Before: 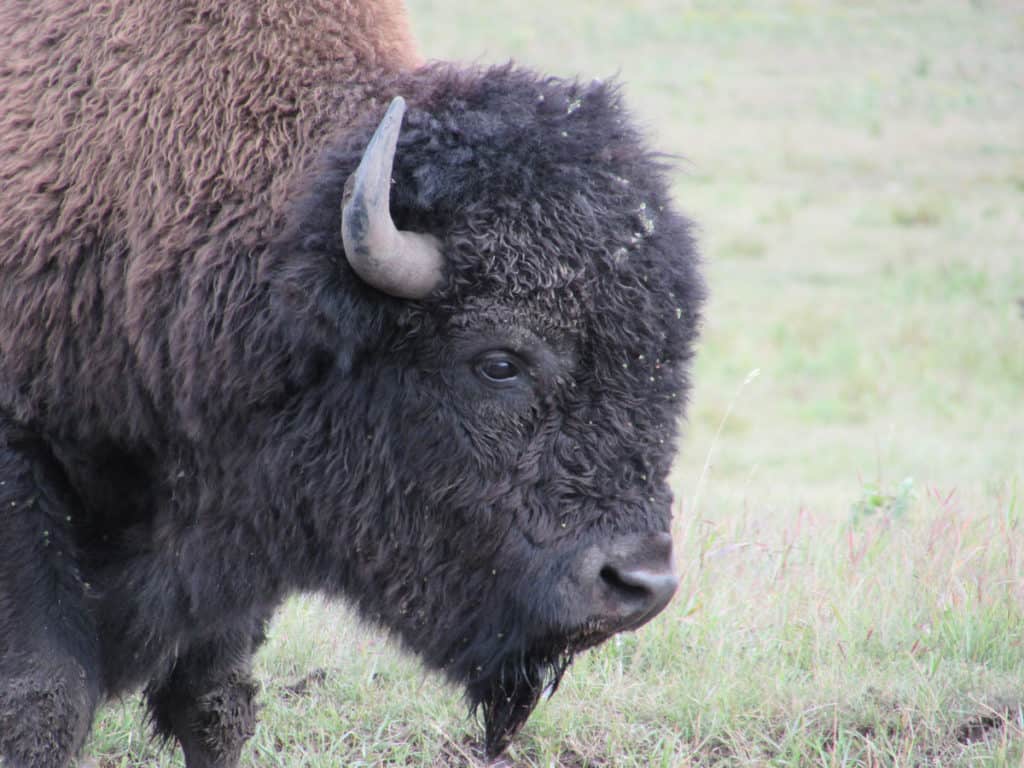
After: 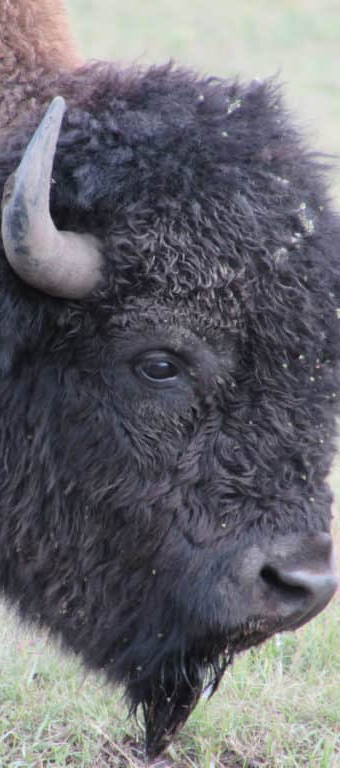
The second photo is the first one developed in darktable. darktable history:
crop: left 33.259%, right 33.502%
